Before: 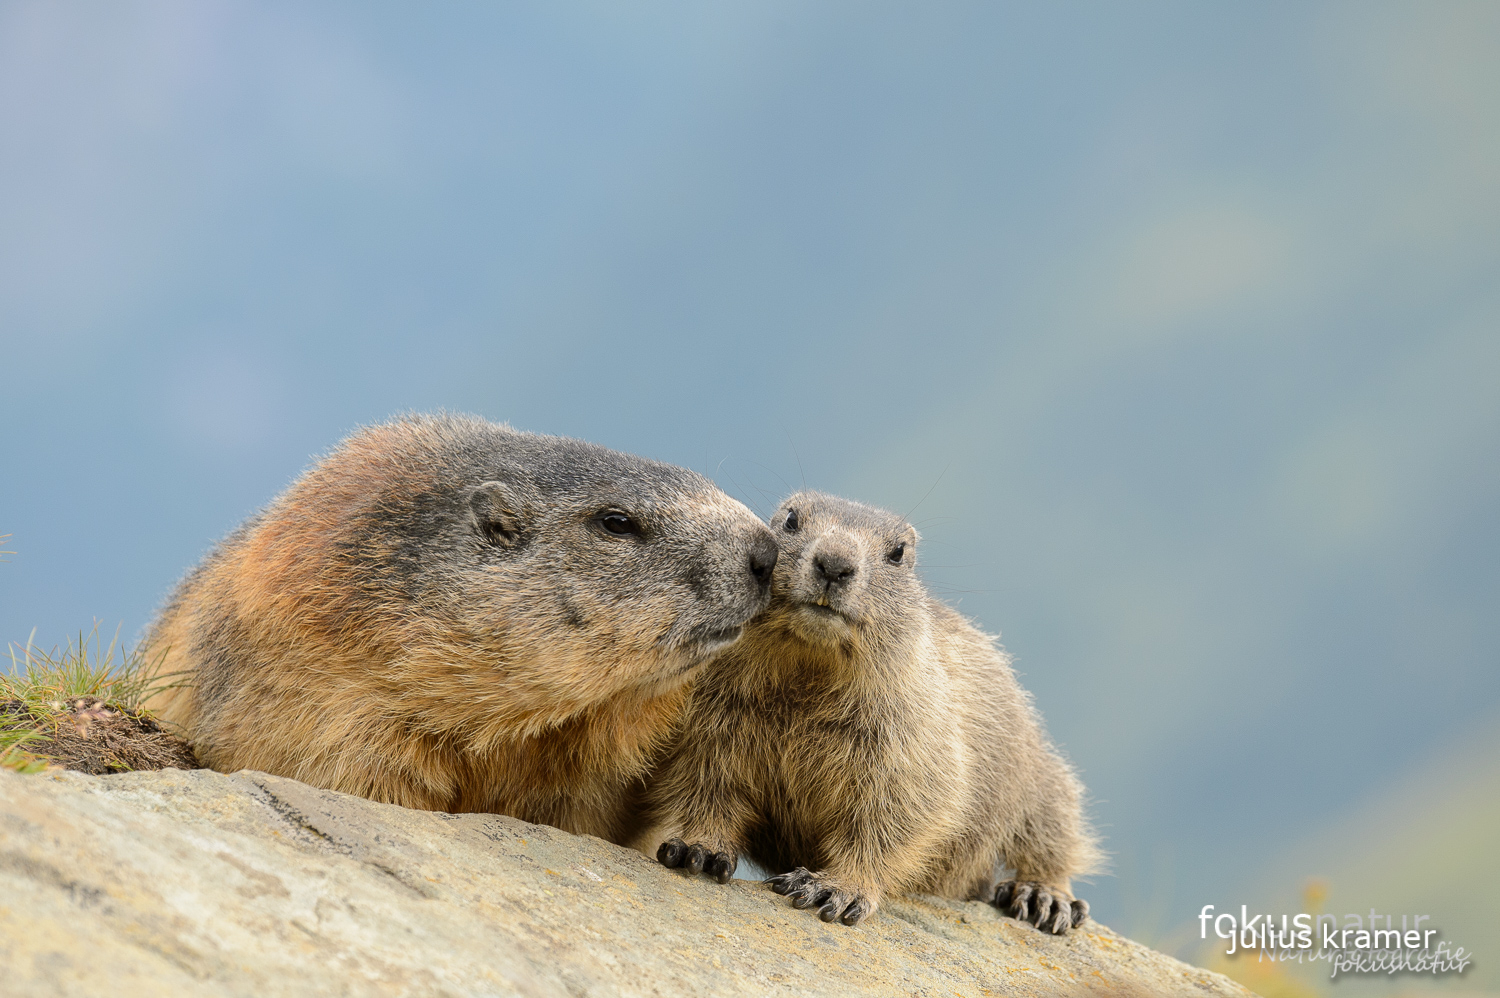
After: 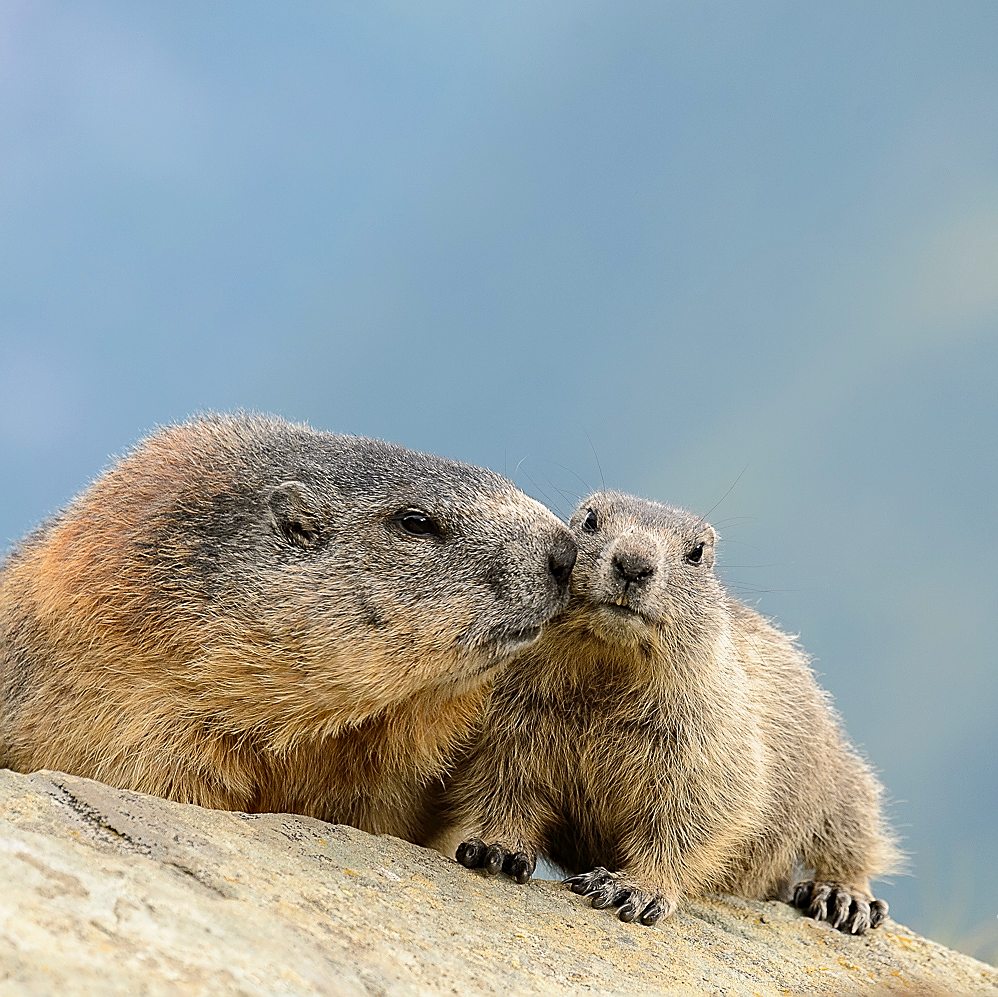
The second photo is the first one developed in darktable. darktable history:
shadows and highlights: shadows 0.144, highlights 40.19
crop and rotate: left 13.458%, right 19.955%
sharpen: radius 1.364, amount 1.242, threshold 0.847
haze removal: compatibility mode true, adaptive false
